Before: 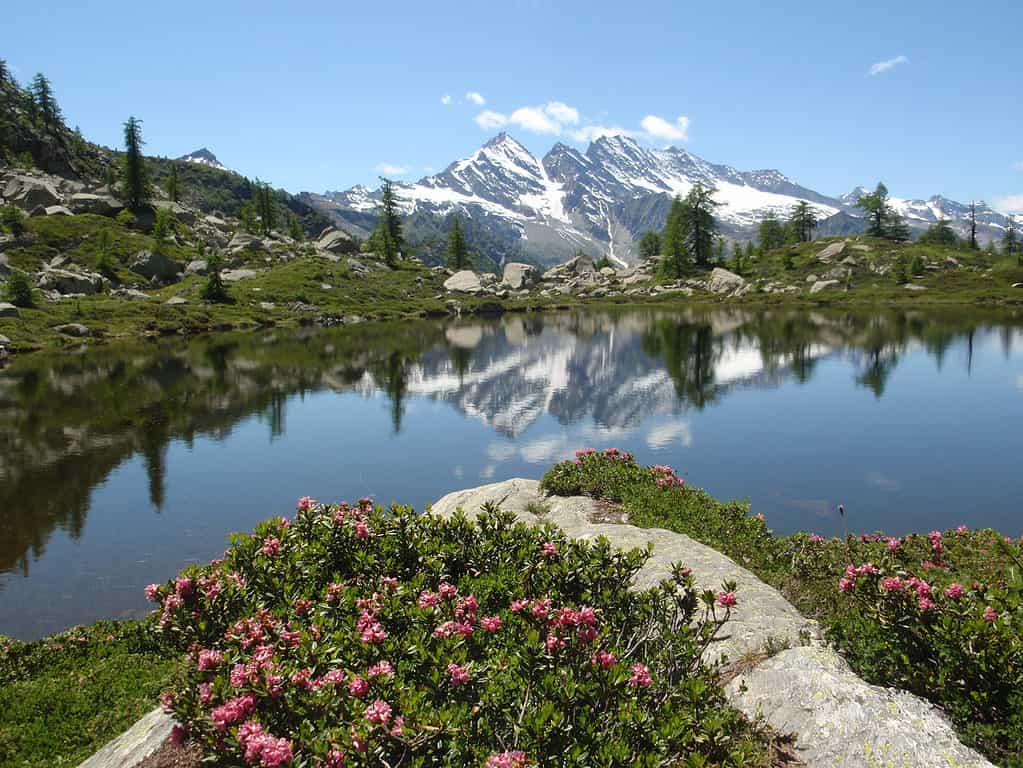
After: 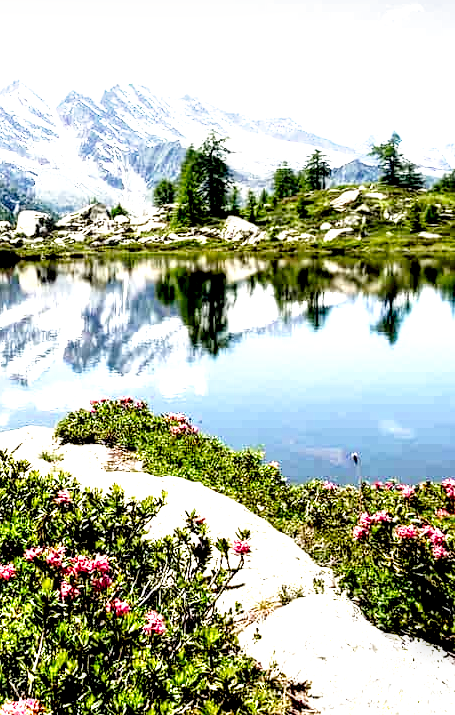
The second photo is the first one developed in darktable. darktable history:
crop: left 47.527%, top 6.783%, right 7.992%
tone curve: curves: ch0 [(0, 0.012) (0.093, 0.11) (0.345, 0.425) (0.457, 0.562) (0.628, 0.738) (0.839, 0.909) (0.998, 0.978)]; ch1 [(0, 0) (0.437, 0.408) (0.472, 0.47) (0.502, 0.497) (0.527, 0.523) (0.568, 0.577) (0.62, 0.66) (0.669, 0.748) (0.859, 0.899) (1, 1)]; ch2 [(0, 0) (0.33, 0.301) (0.421, 0.443) (0.473, 0.498) (0.509, 0.502) (0.535, 0.545) (0.549, 0.576) (0.644, 0.703) (1, 1)], preserve colors none
color correction: highlights b* 0.064, saturation 1.27
filmic rgb: black relative exposure -4.91 EV, white relative exposure 2.84 EV, hardness 3.7, color science v6 (2022)
exposure: black level correction 0.009, exposure 1.431 EV, compensate highlight preservation false
local contrast: shadows 180%, detail 223%
